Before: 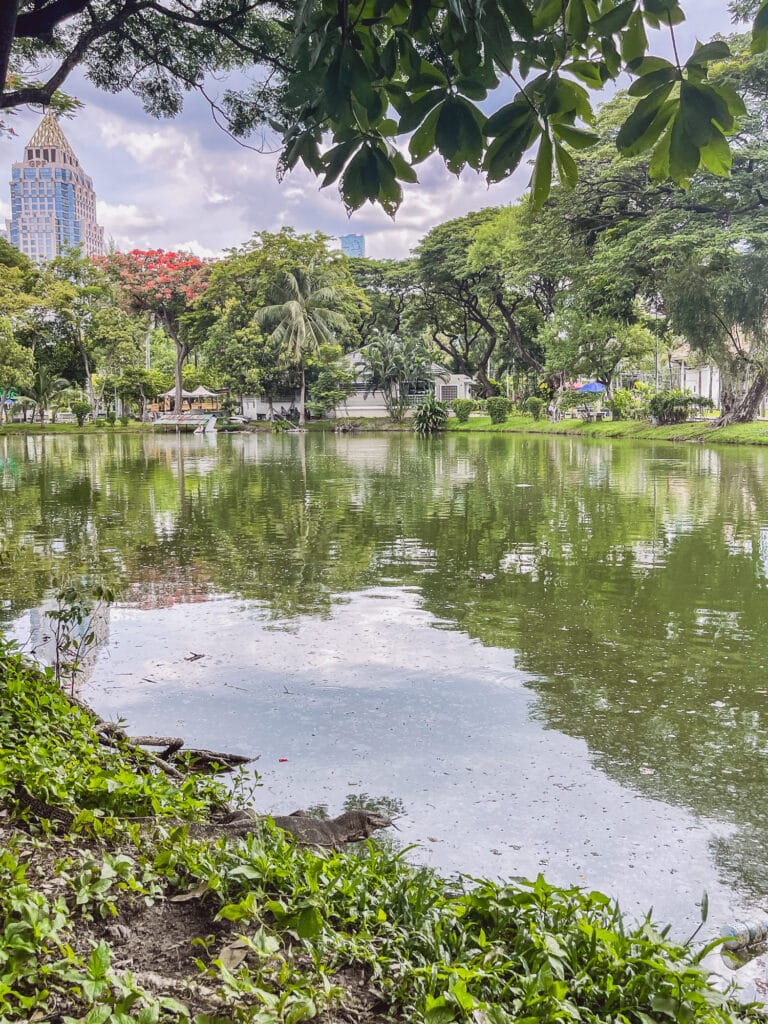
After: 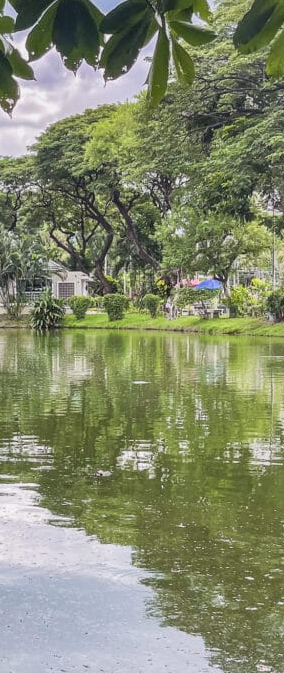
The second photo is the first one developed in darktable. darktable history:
crop and rotate: left 49.889%, top 10.14%, right 13.074%, bottom 24.106%
